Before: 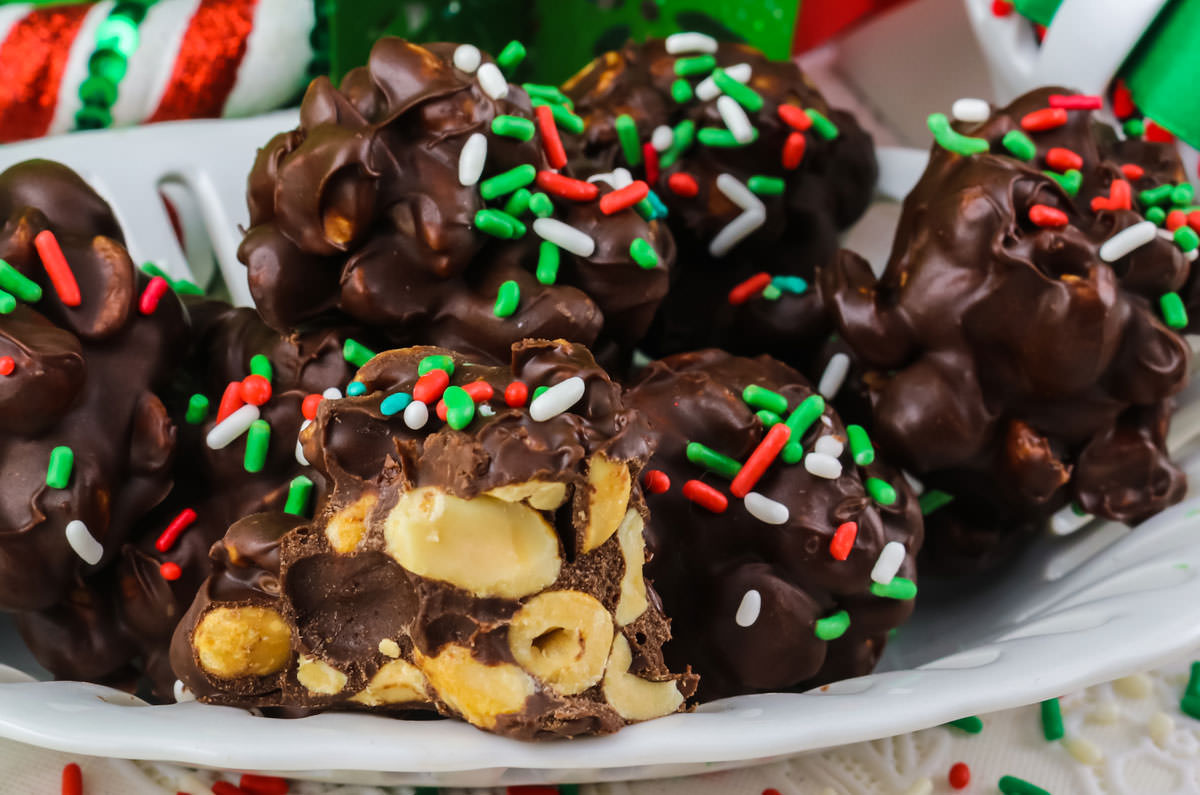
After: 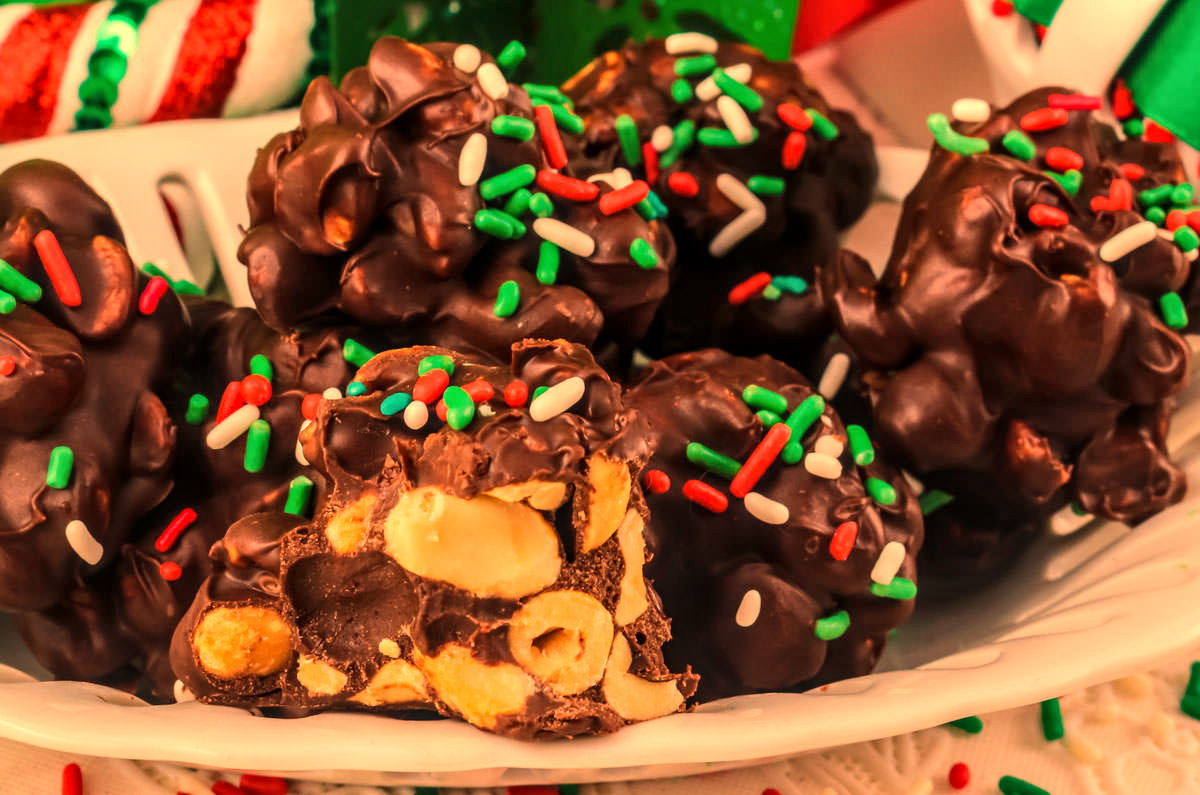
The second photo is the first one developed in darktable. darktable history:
white balance: red 1.467, blue 0.684
local contrast: on, module defaults
